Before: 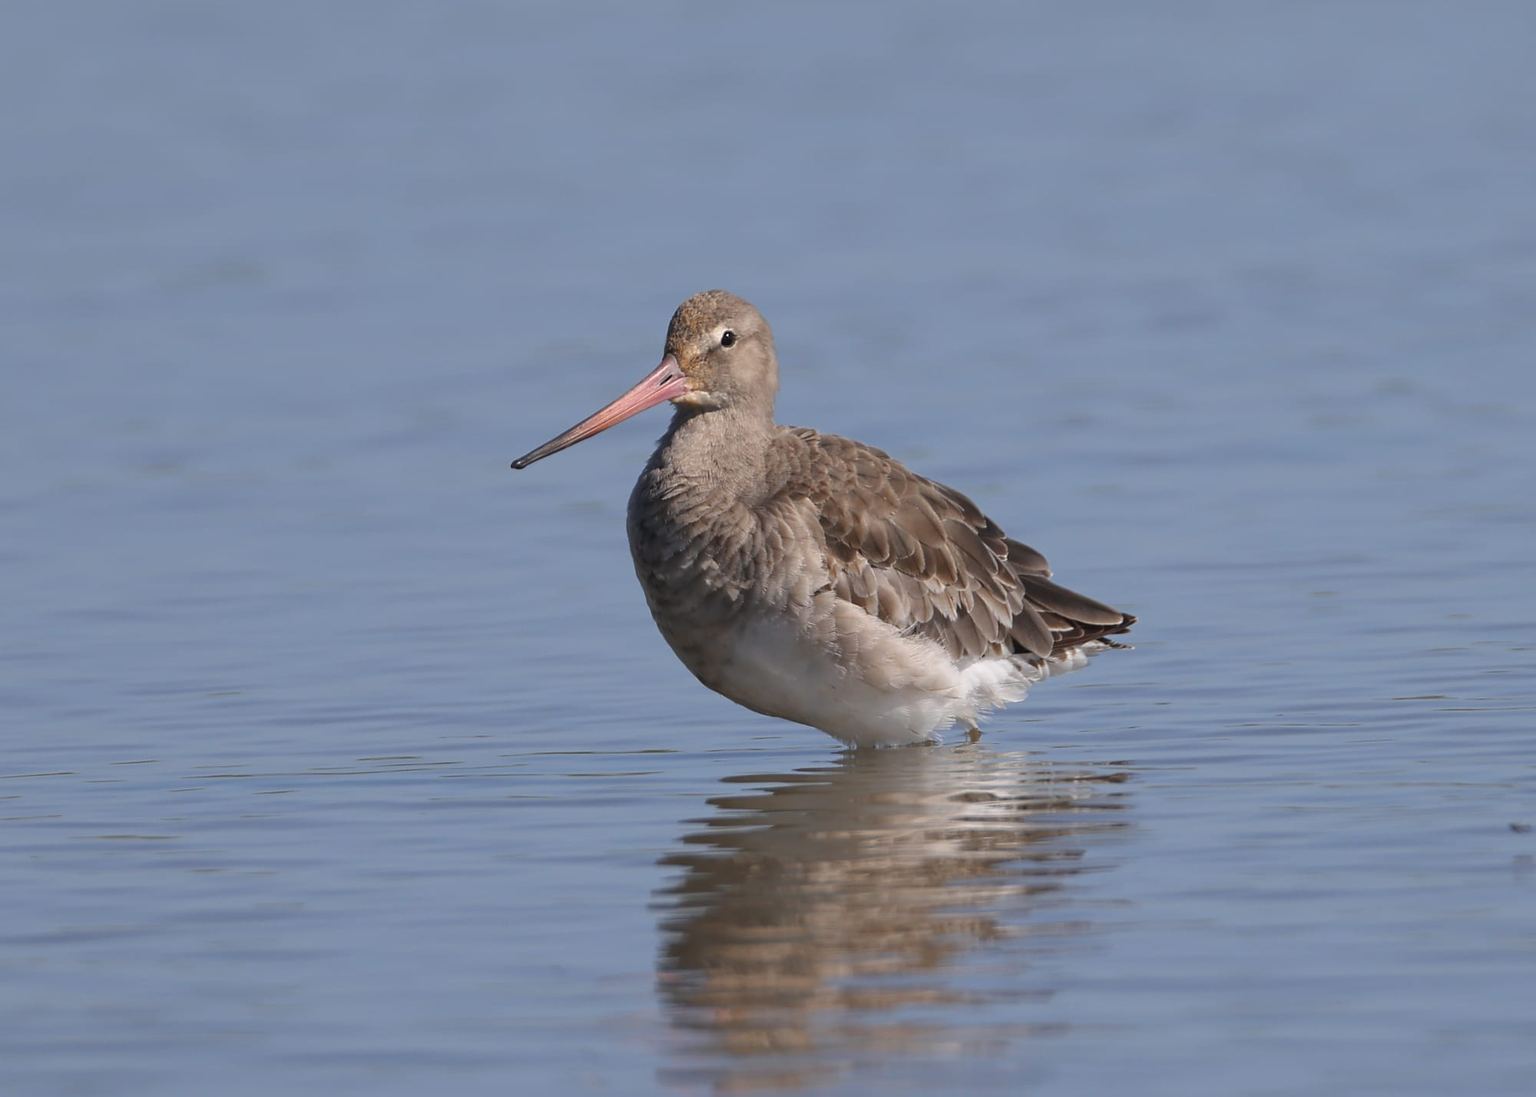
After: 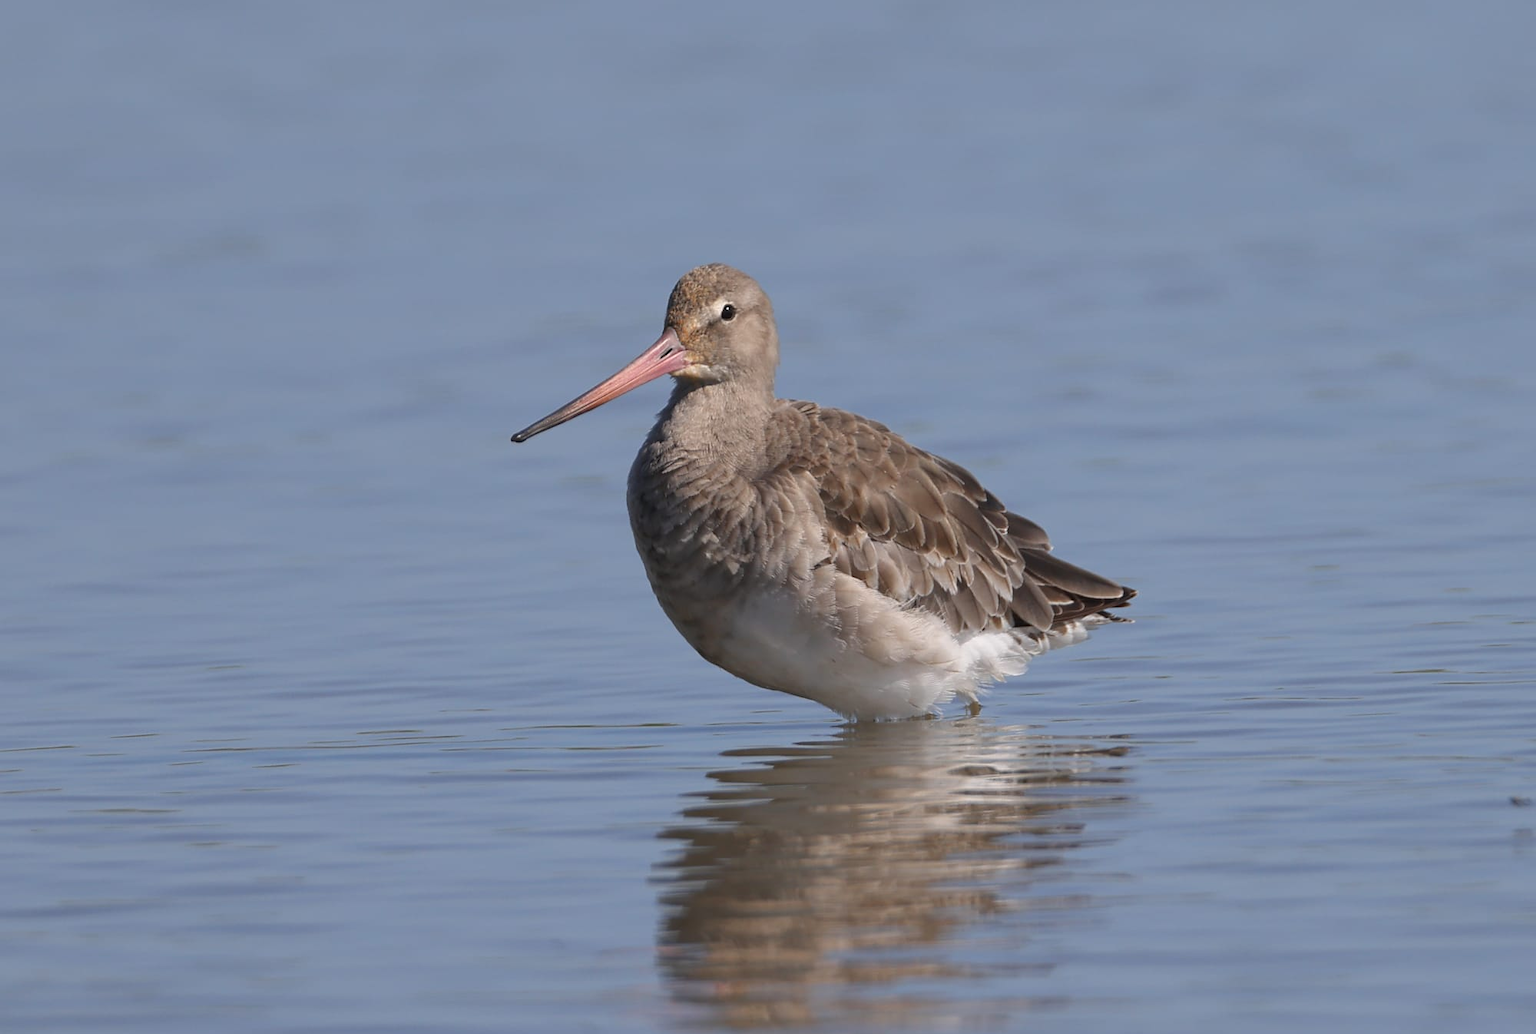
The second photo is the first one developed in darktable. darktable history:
crop and rotate: top 2.503%, bottom 3.197%
